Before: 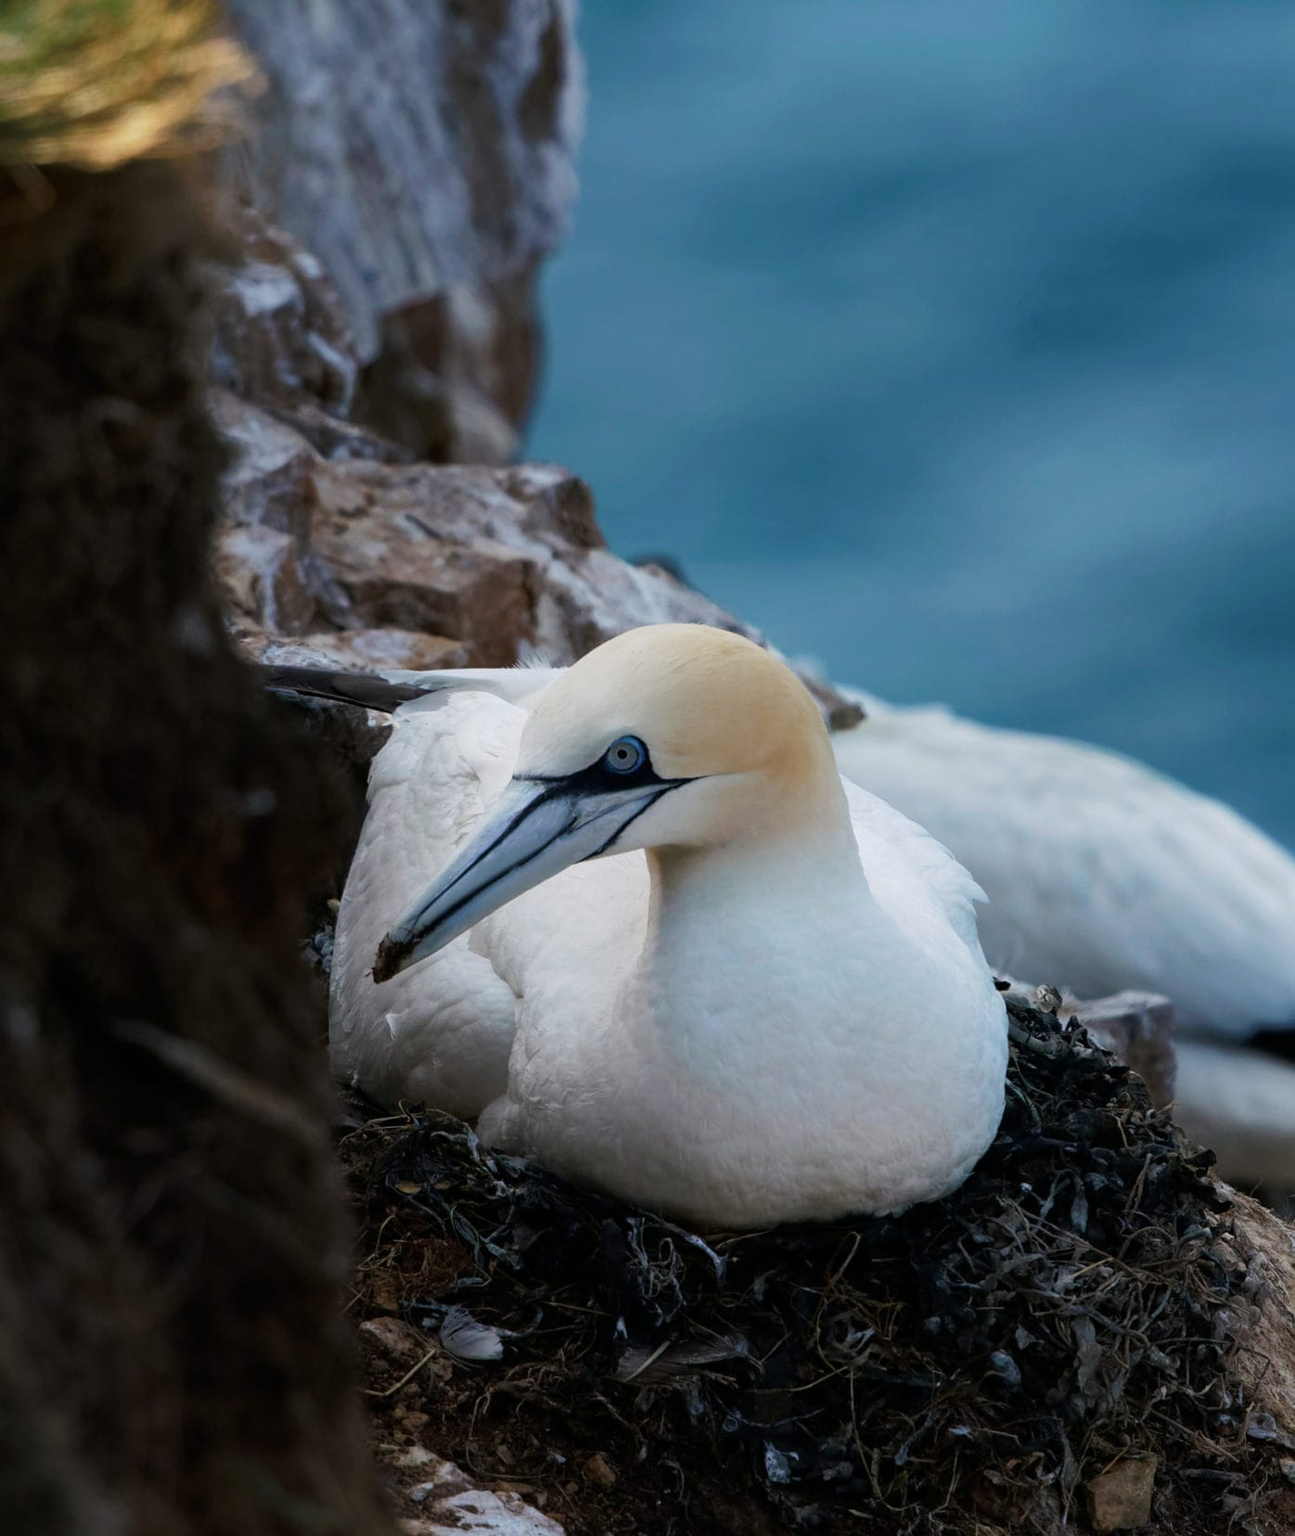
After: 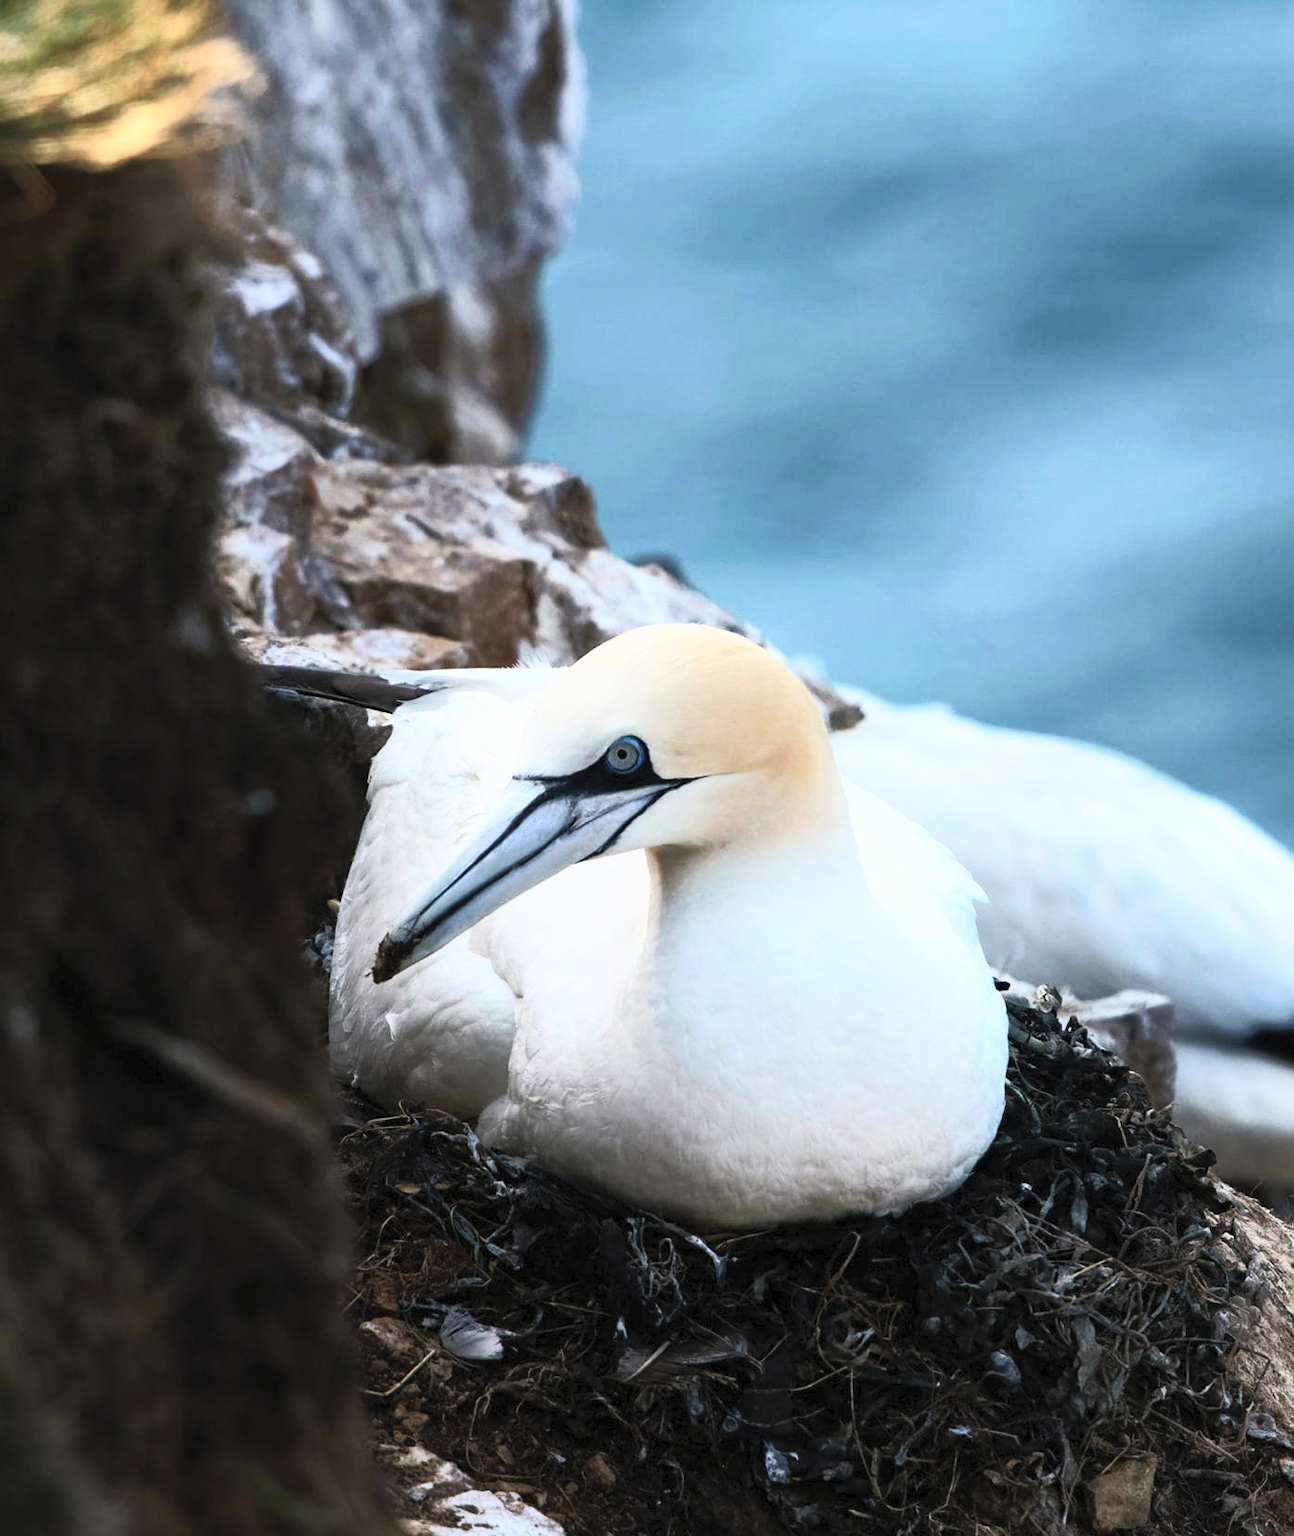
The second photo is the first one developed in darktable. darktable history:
contrast brightness saturation: contrast 0.38, brightness 0.522
tone equalizer: -8 EV -0.417 EV, -7 EV -0.412 EV, -6 EV -0.302 EV, -5 EV -0.2 EV, -3 EV 0.209 EV, -2 EV 0.317 EV, -1 EV 0.415 EV, +0 EV 0.444 EV, edges refinement/feathering 500, mask exposure compensation -1.57 EV, preserve details no
